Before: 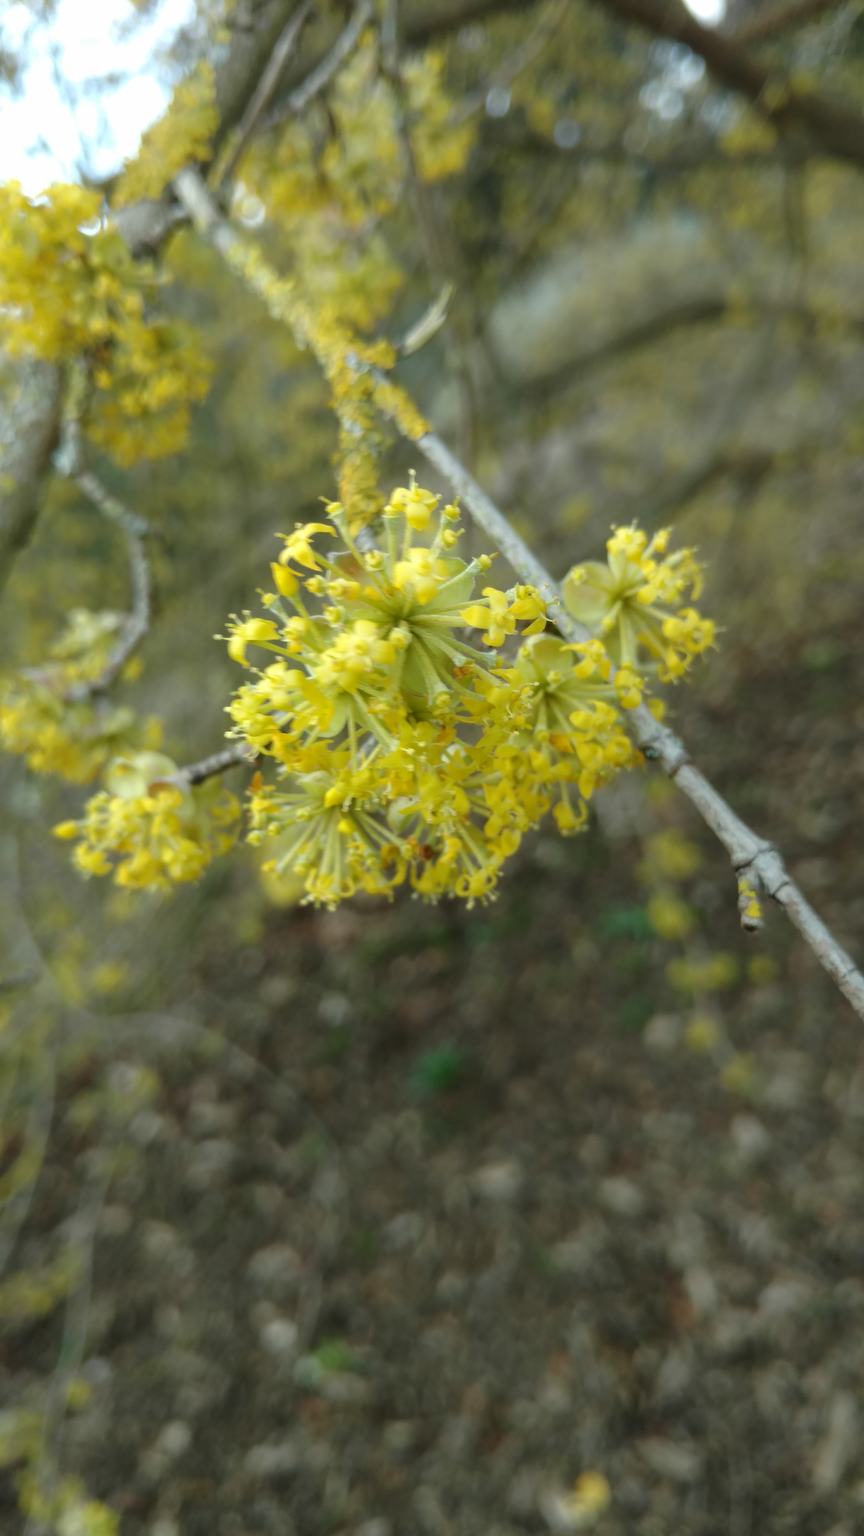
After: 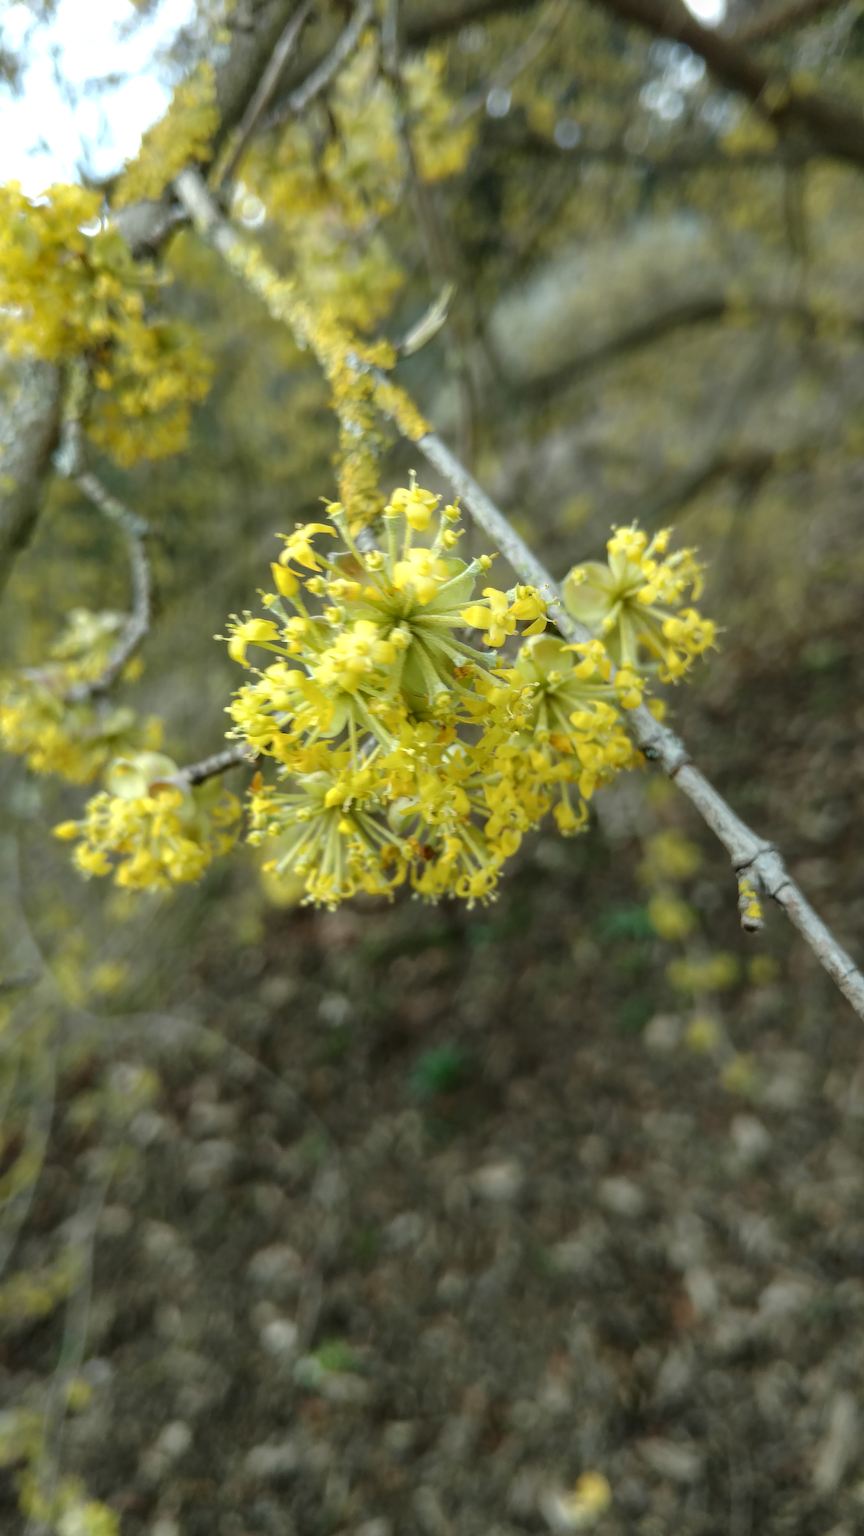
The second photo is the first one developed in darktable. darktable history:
sharpen: on, module defaults
local contrast: highlights 35%, detail 135%
tone equalizer: on, module defaults
